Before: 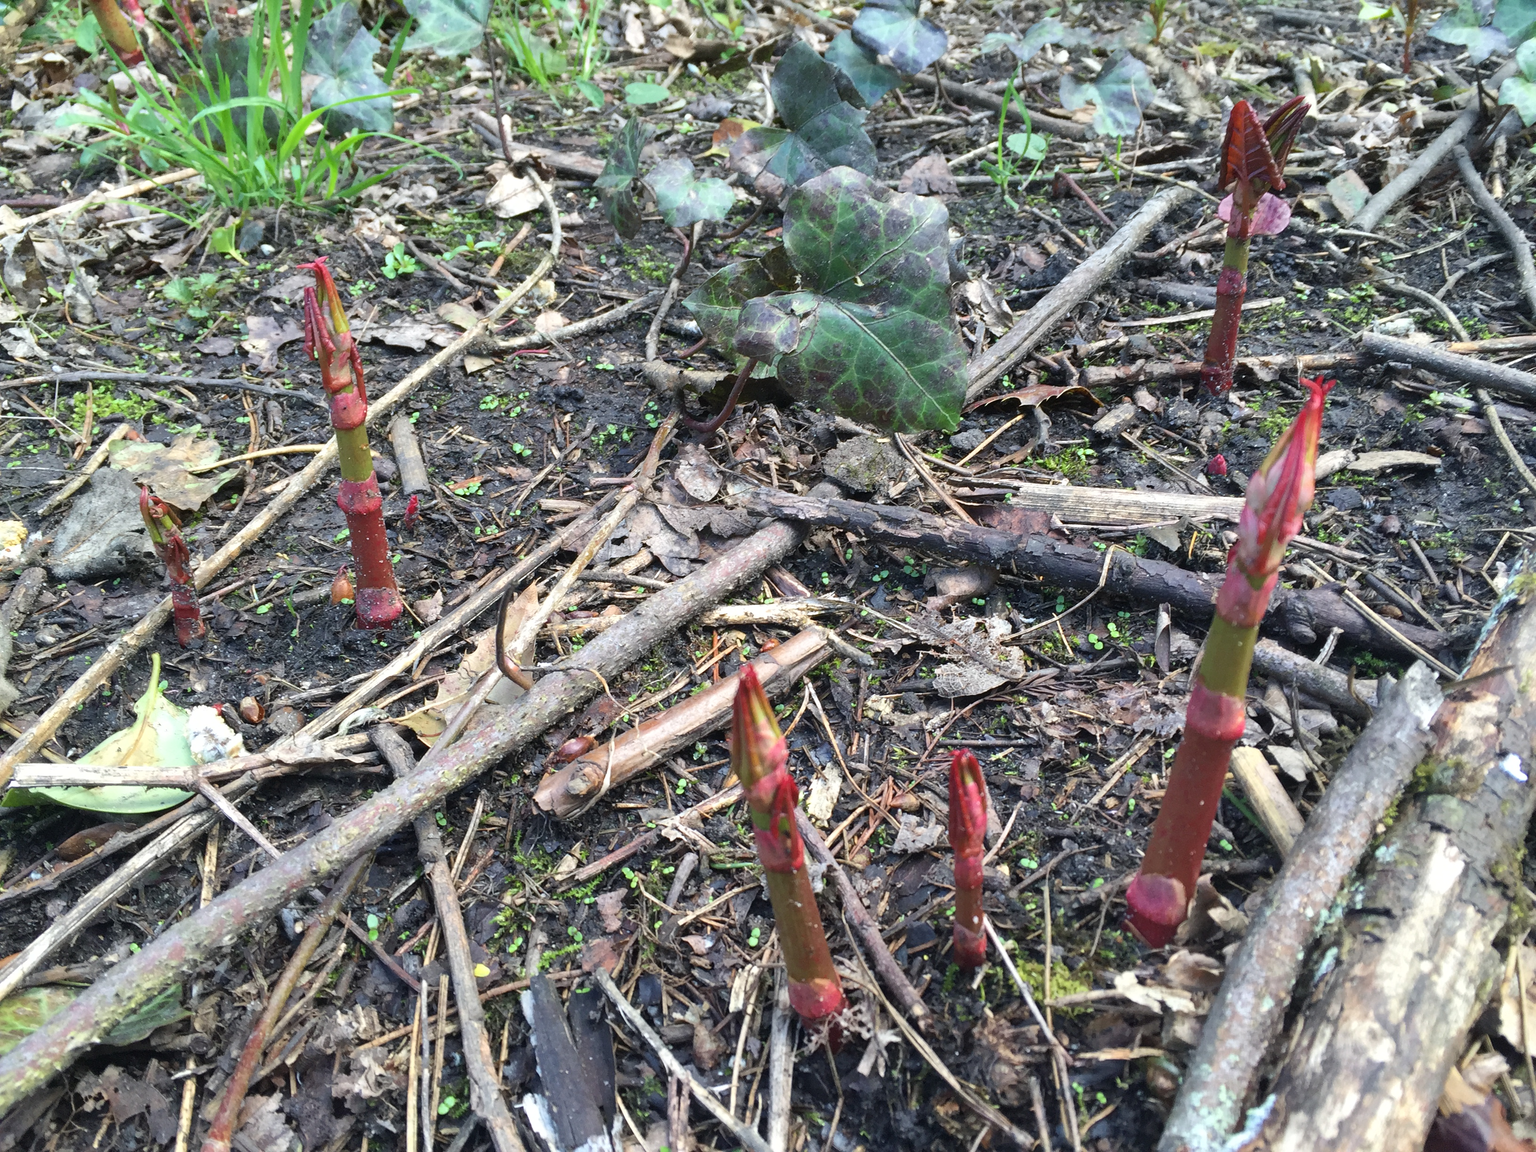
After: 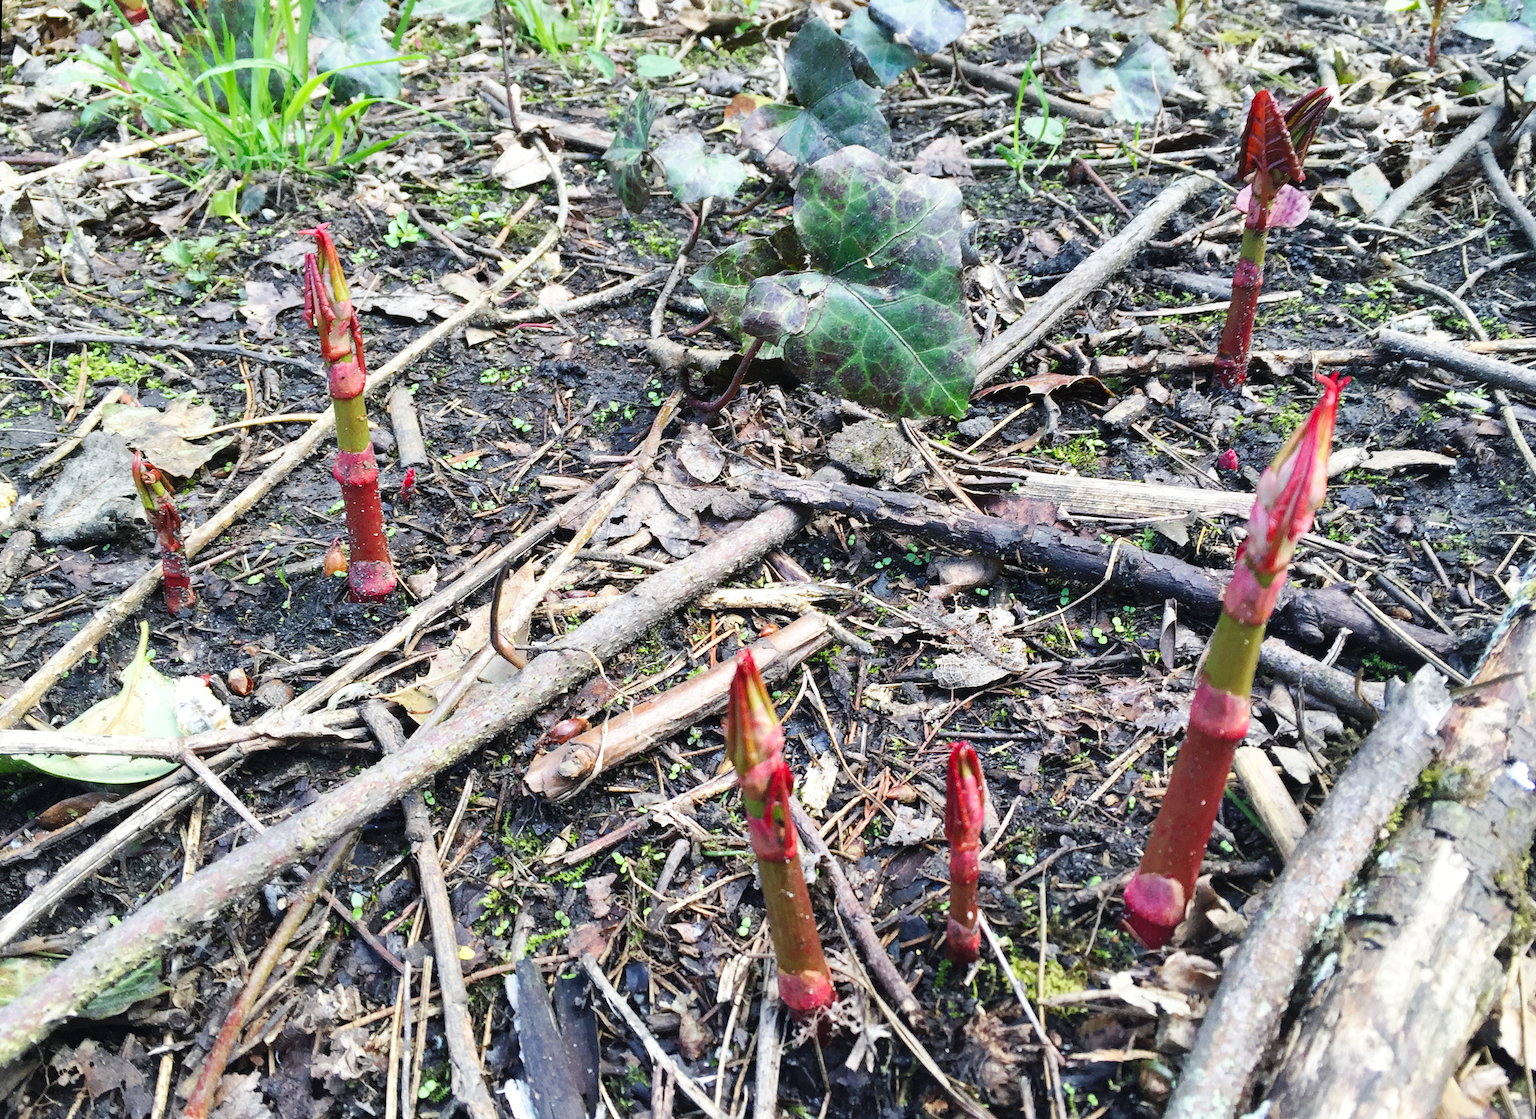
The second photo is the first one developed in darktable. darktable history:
color balance rgb: on, module defaults
base curve: curves: ch0 [(0, 0) (0.032, 0.025) (0.121, 0.166) (0.206, 0.329) (0.605, 0.79) (1, 1)], preserve colors none
rotate and perspective: rotation 1.57°, crop left 0.018, crop right 0.982, crop top 0.039, crop bottom 0.961
